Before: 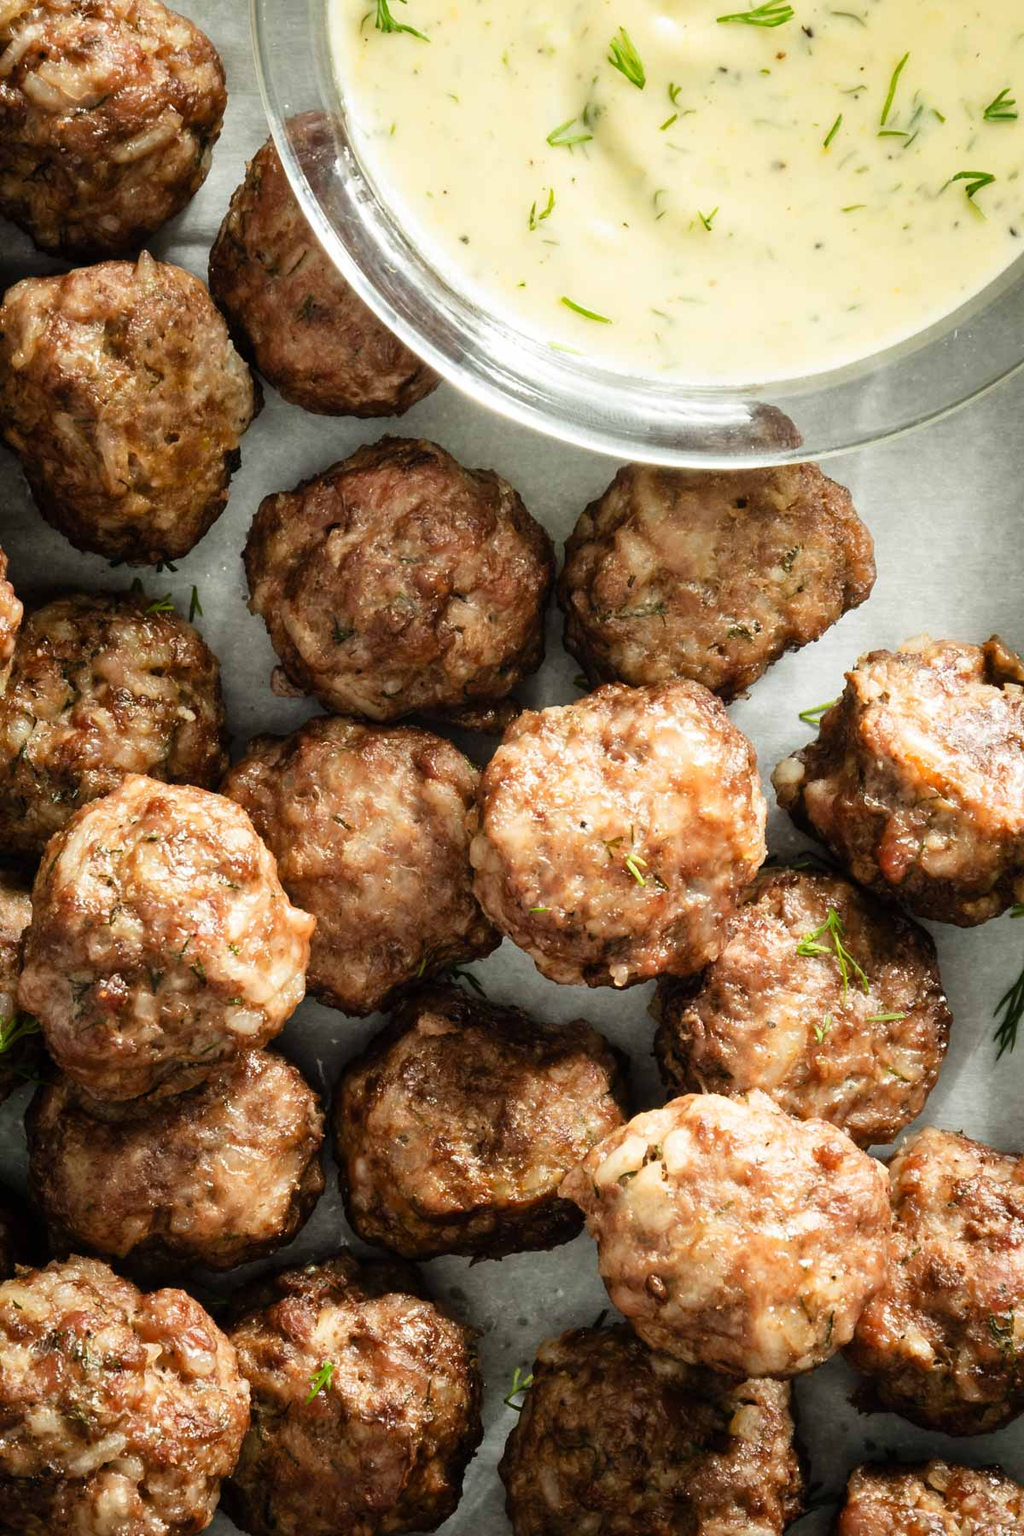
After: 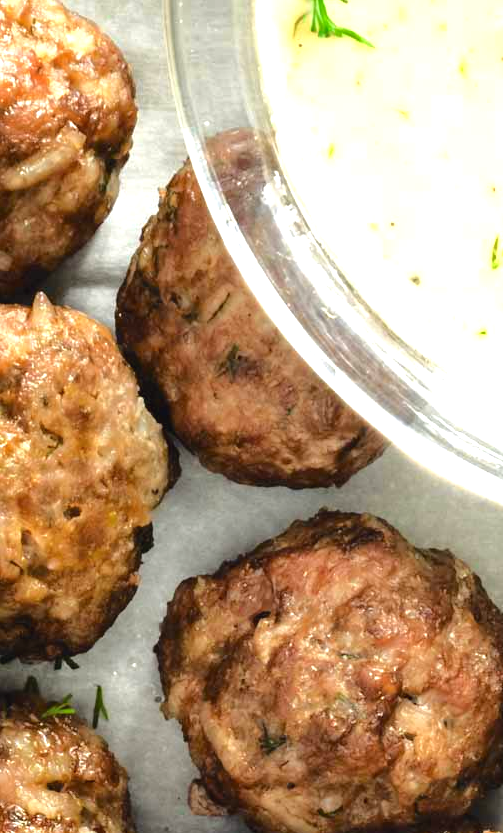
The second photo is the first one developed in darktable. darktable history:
exposure: exposure 1 EV, compensate highlight preservation false
crop and rotate: left 10.817%, top 0.062%, right 47.194%, bottom 53.626%
tone curve: curves: ch0 [(0, 0.026) (0.175, 0.178) (0.463, 0.502) (0.796, 0.764) (1, 0.961)]; ch1 [(0, 0) (0.437, 0.398) (0.469, 0.472) (0.505, 0.504) (0.553, 0.552) (1, 1)]; ch2 [(0, 0) (0.505, 0.495) (0.579, 0.579) (1, 1)], color space Lab, independent channels, preserve colors none
